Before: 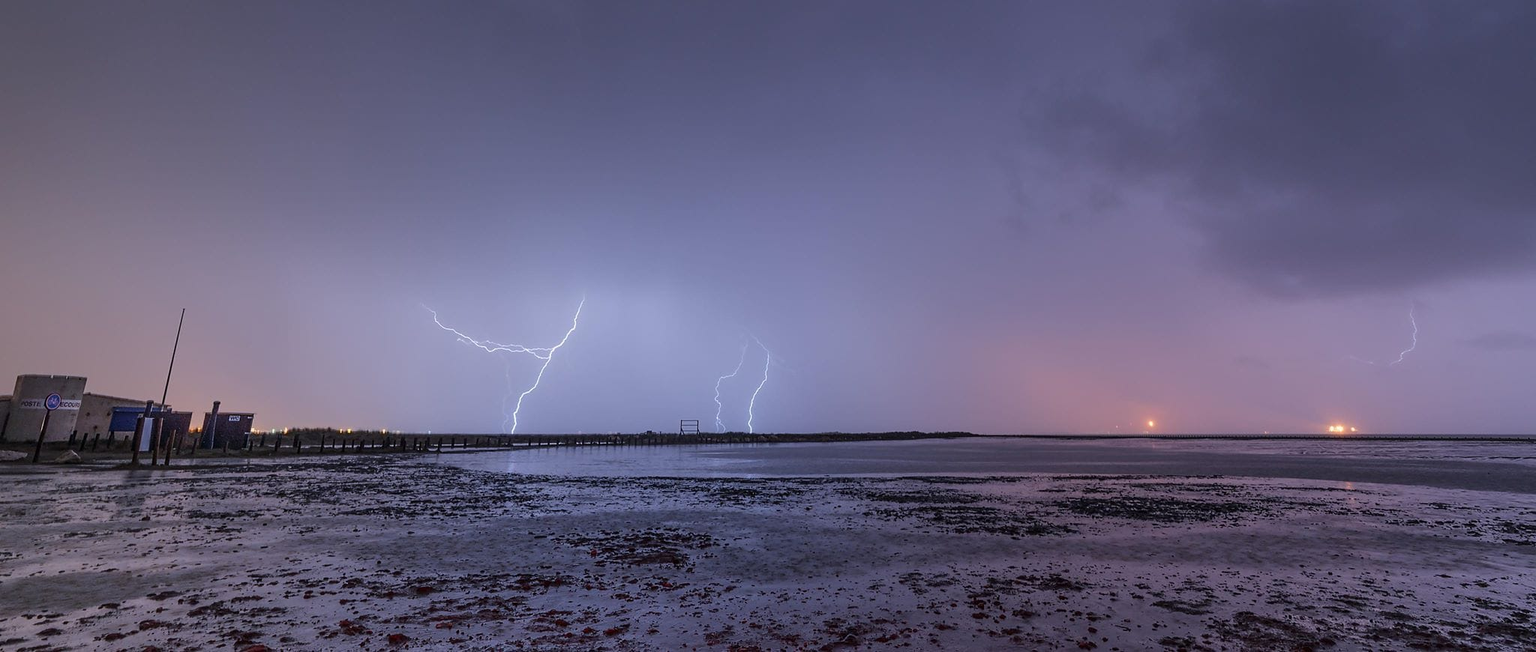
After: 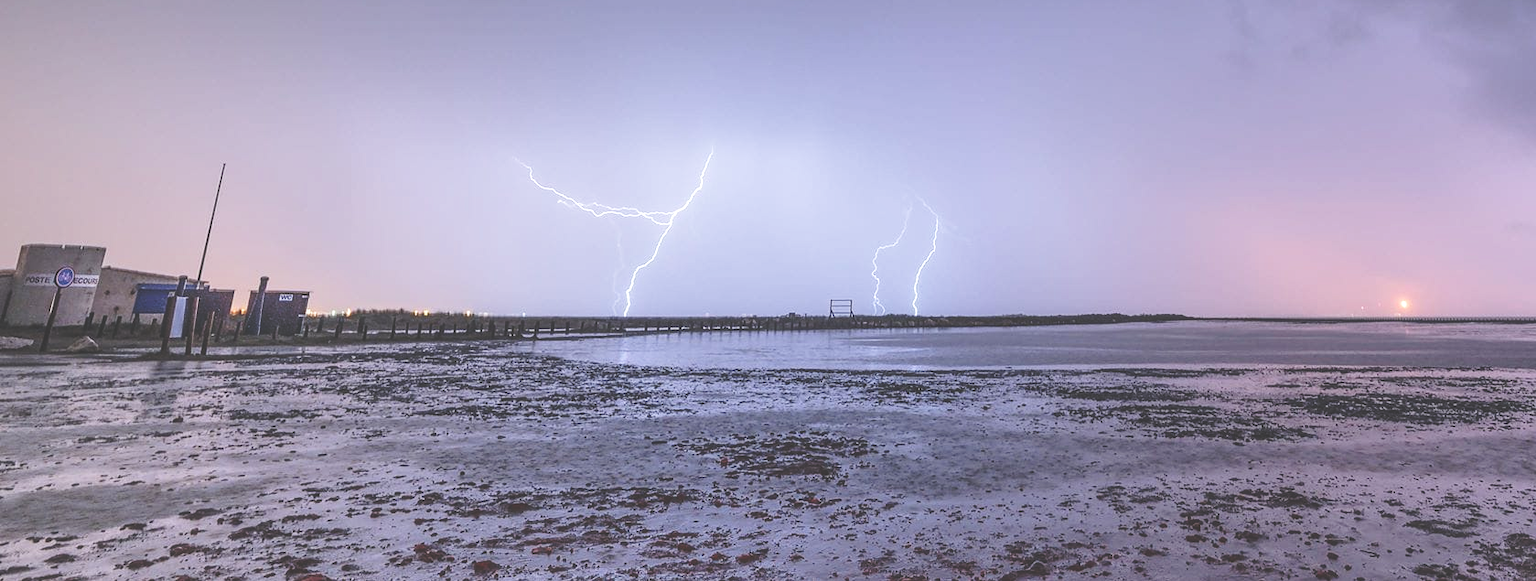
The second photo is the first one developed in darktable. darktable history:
base curve: curves: ch0 [(0, 0) (0.028, 0.03) (0.121, 0.232) (0.46, 0.748) (0.859, 0.968) (1, 1)], preserve colors none
crop: top 26.792%, right 17.998%
exposure: black level correction -0.039, exposure 0.065 EV, compensate exposure bias true, compensate highlight preservation false
local contrast: on, module defaults
